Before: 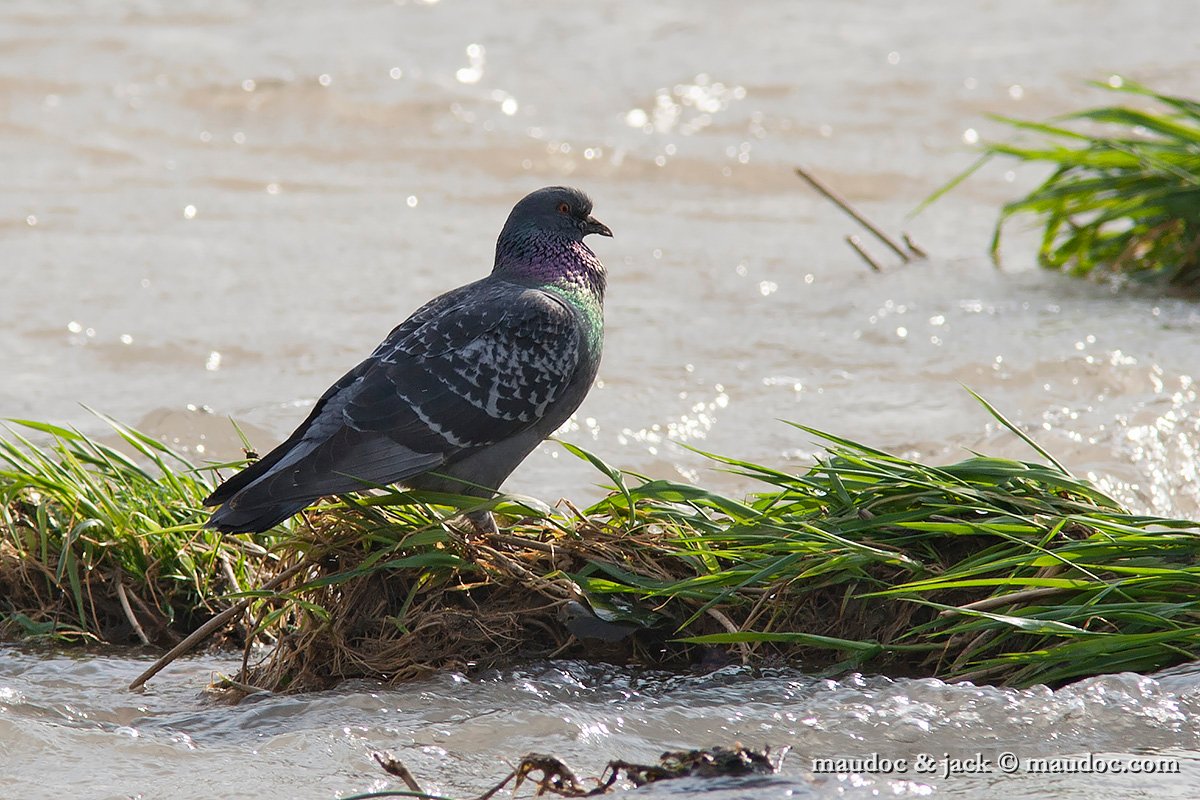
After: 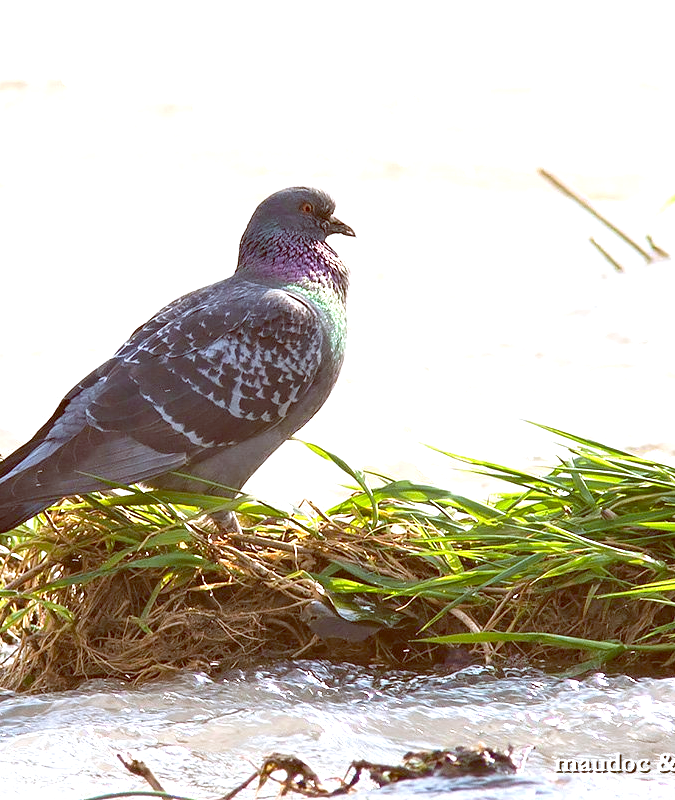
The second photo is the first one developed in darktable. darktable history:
crop: left 21.496%, right 22.254%
color balance: lift [1, 1.011, 0.999, 0.989], gamma [1.109, 1.045, 1.039, 0.955], gain [0.917, 0.936, 0.952, 1.064], contrast 2.32%, contrast fulcrum 19%, output saturation 101%
velvia: strength 15%
exposure: black level correction 0, exposure 1.2 EV, compensate exposure bias true, compensate highlight preservation false
